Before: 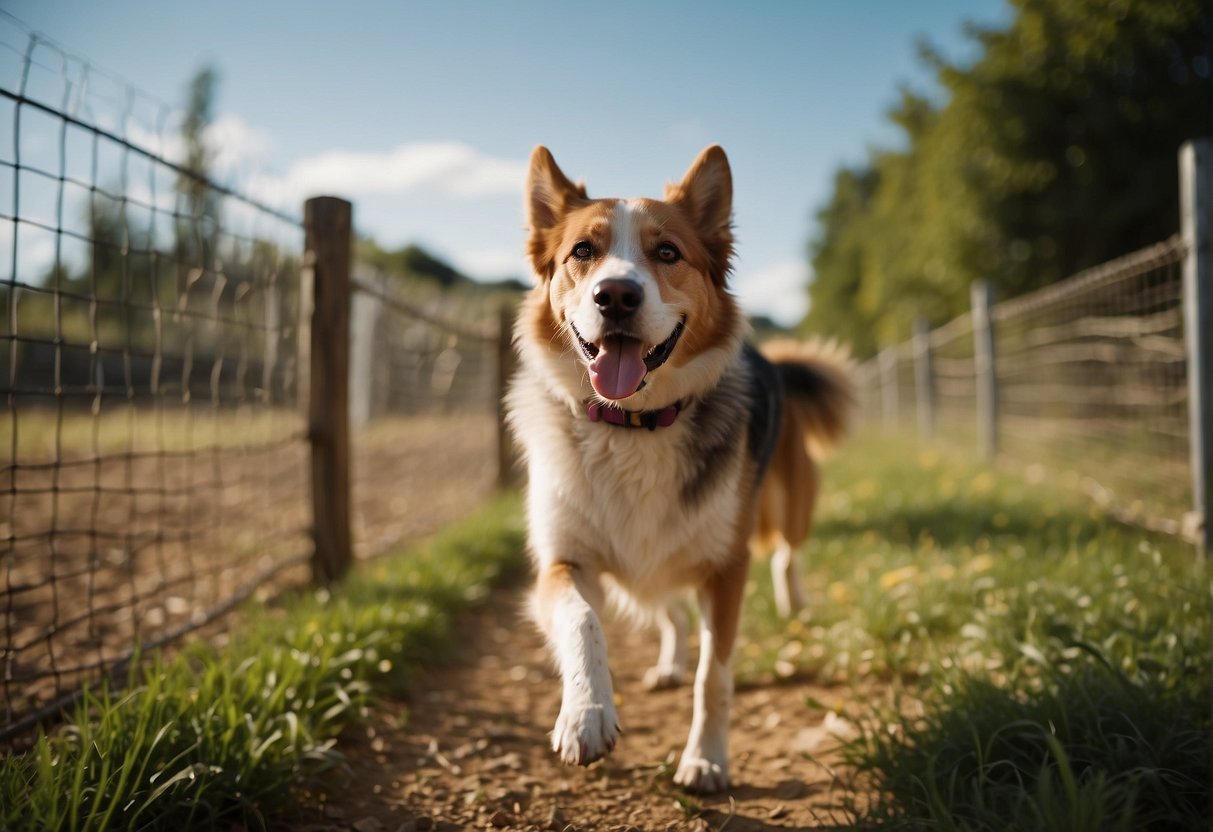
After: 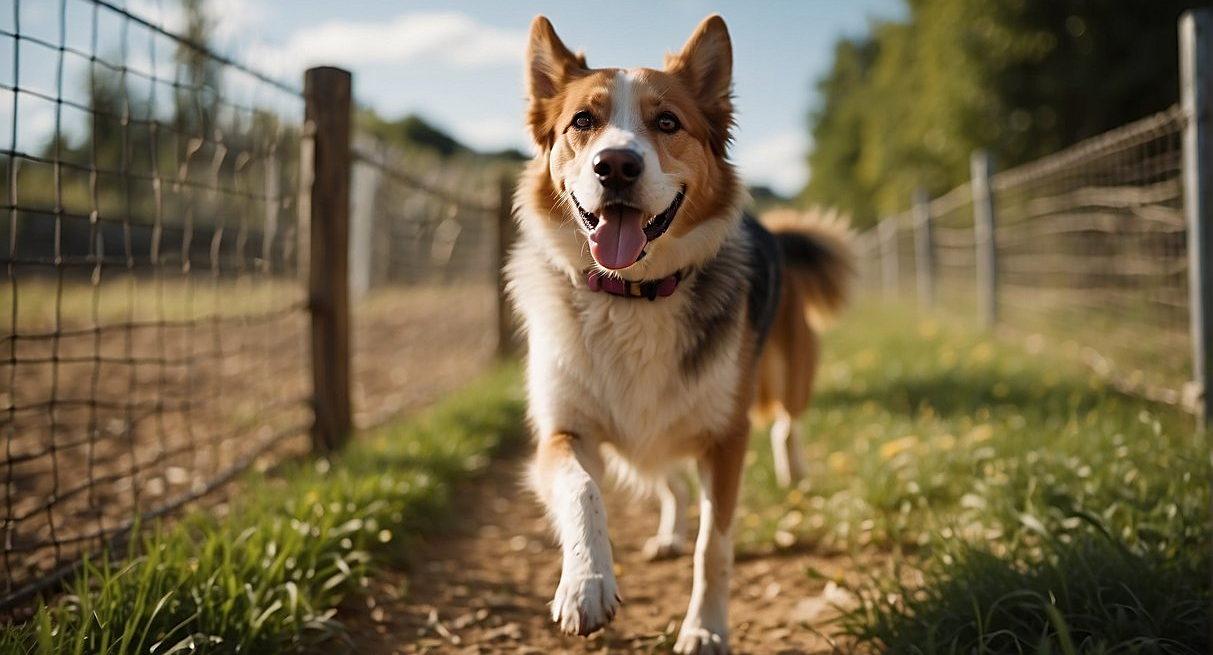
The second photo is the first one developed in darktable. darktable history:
crop and rotate: top 15.689%, bottom 5.494%
sharpen: on, module defaults
